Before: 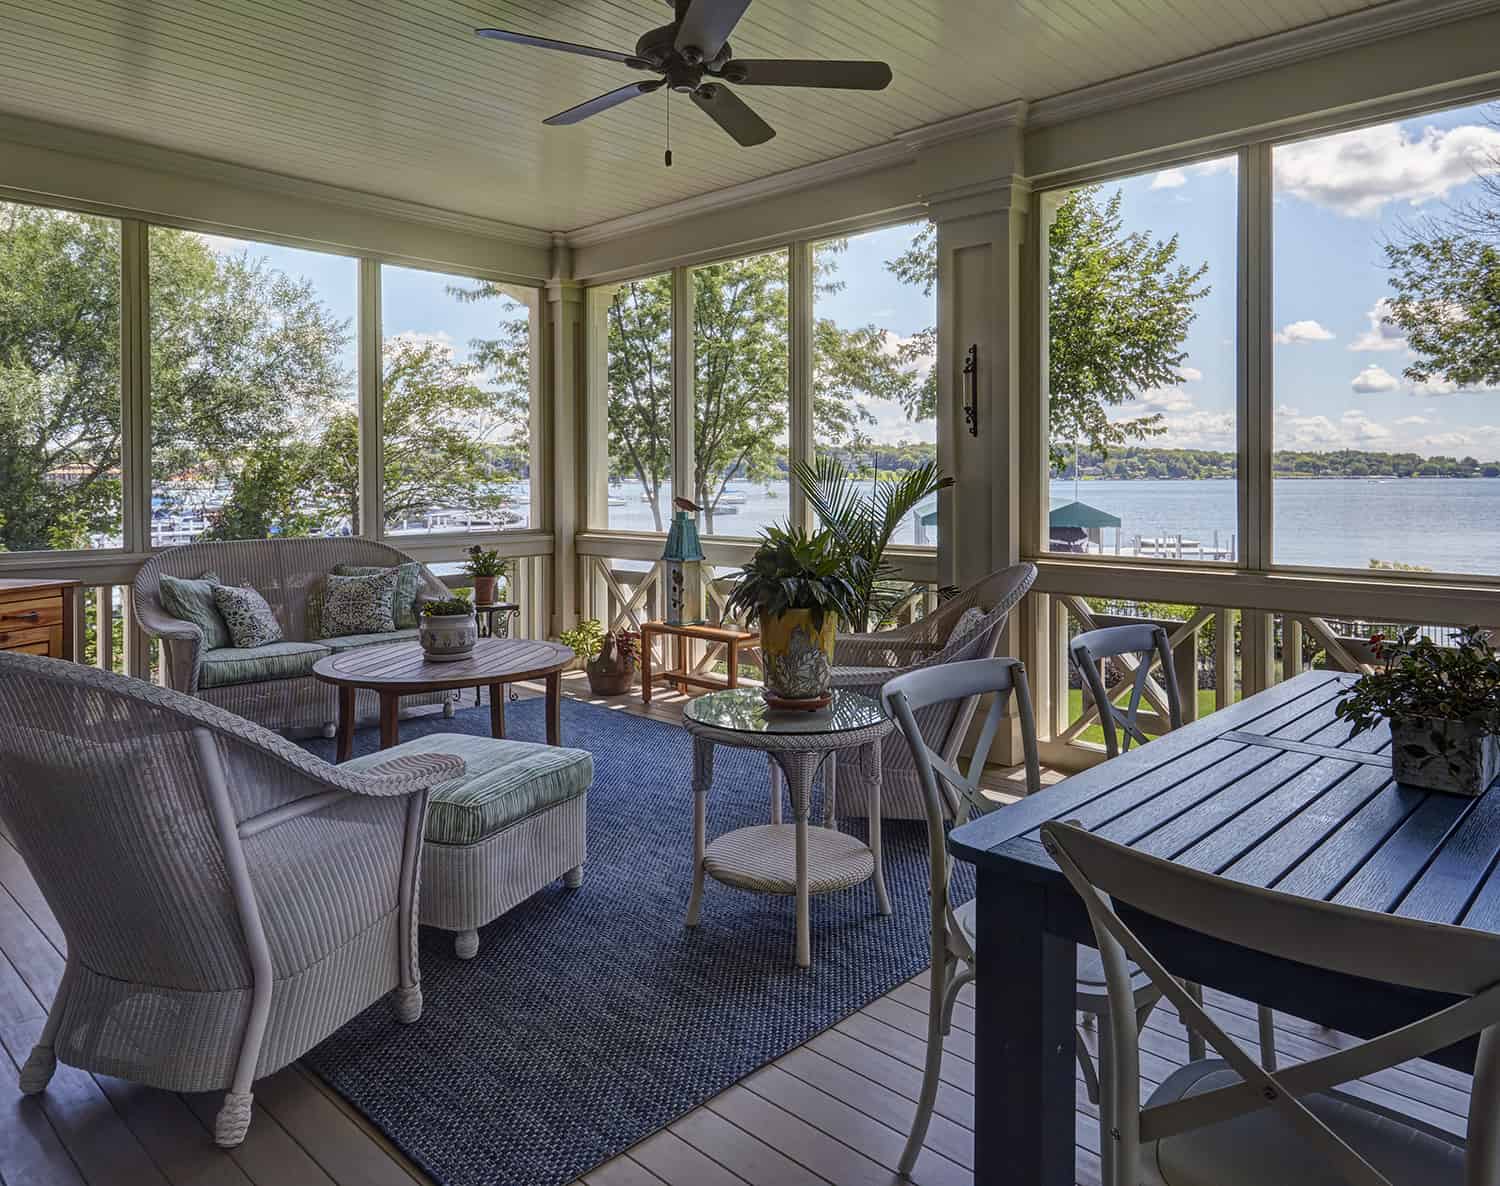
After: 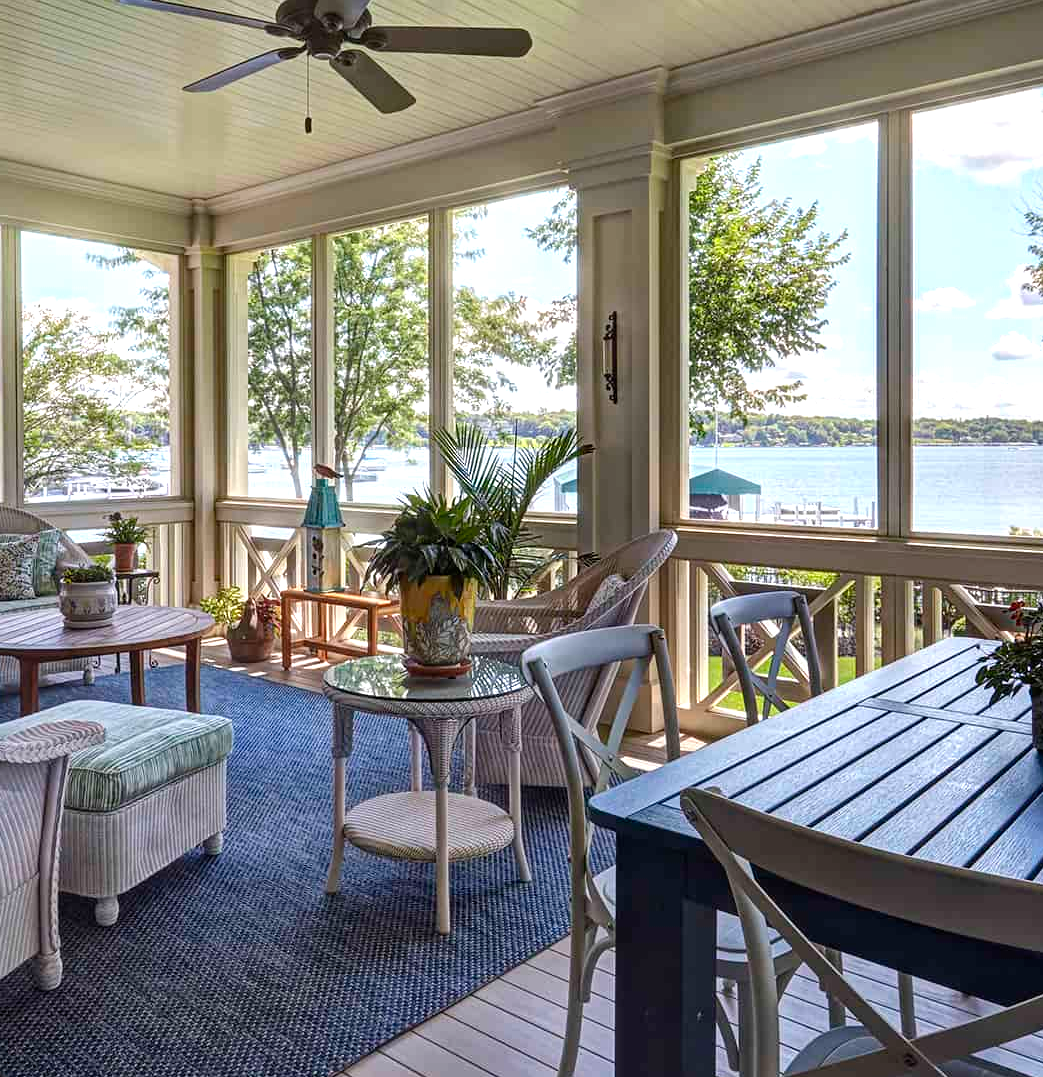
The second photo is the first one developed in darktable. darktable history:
crop and rotate: left 24.034%, top 2.838%, right 6.406%, bottom 6.299%
exposure: exposure 0.77 EV, compensate highlight preservation false
